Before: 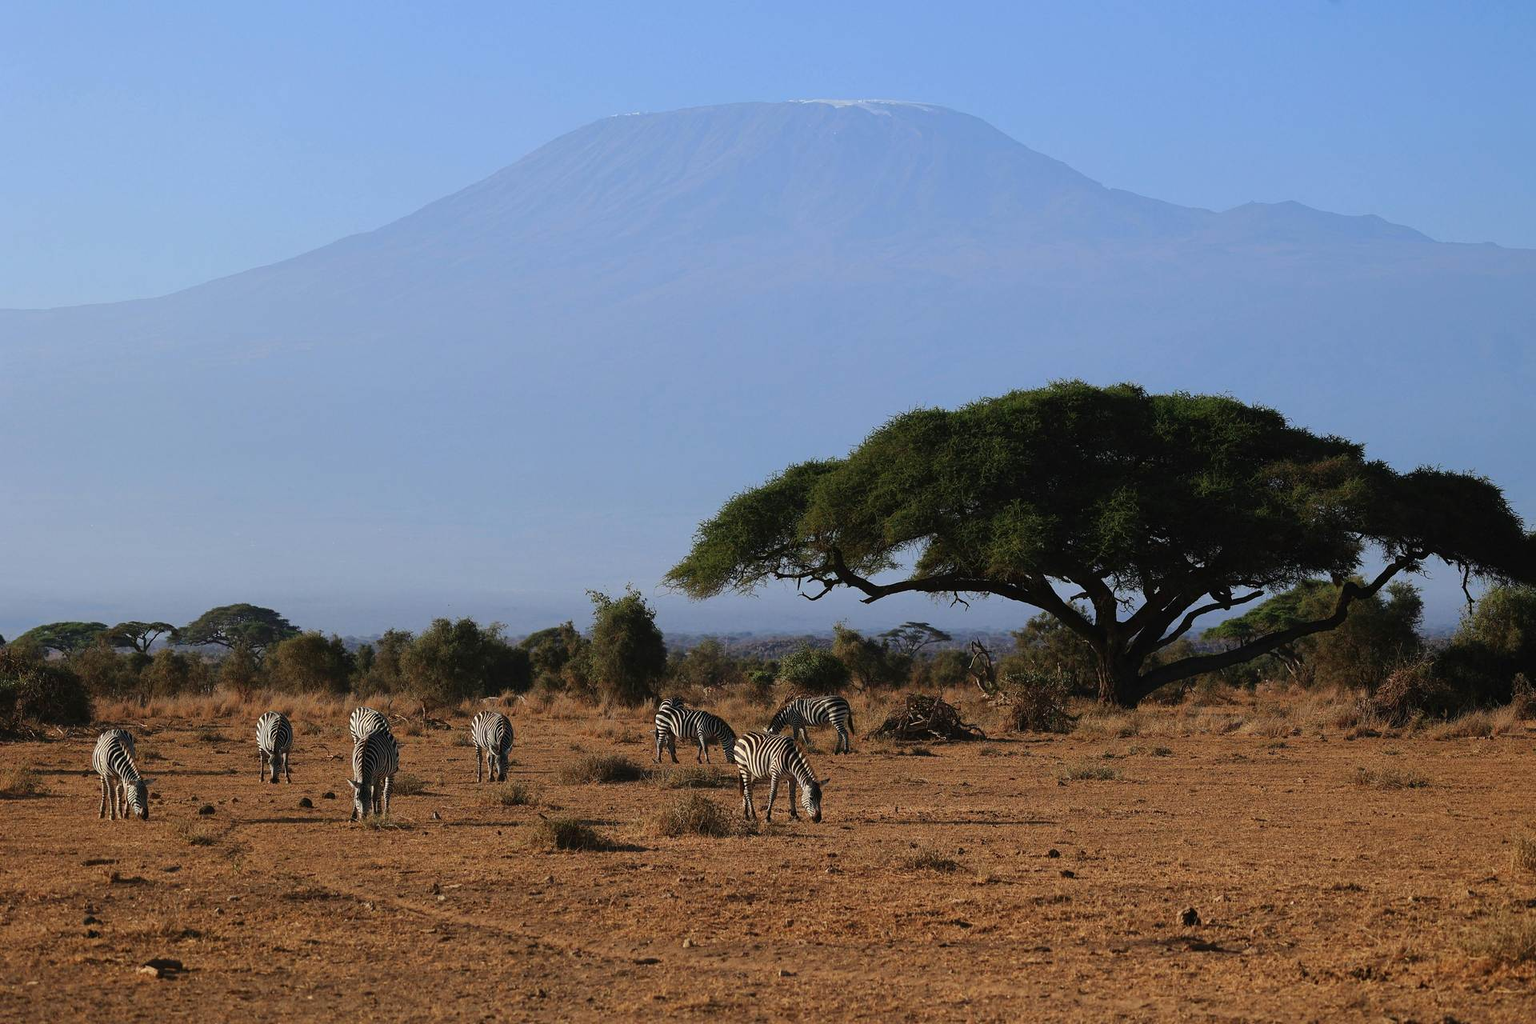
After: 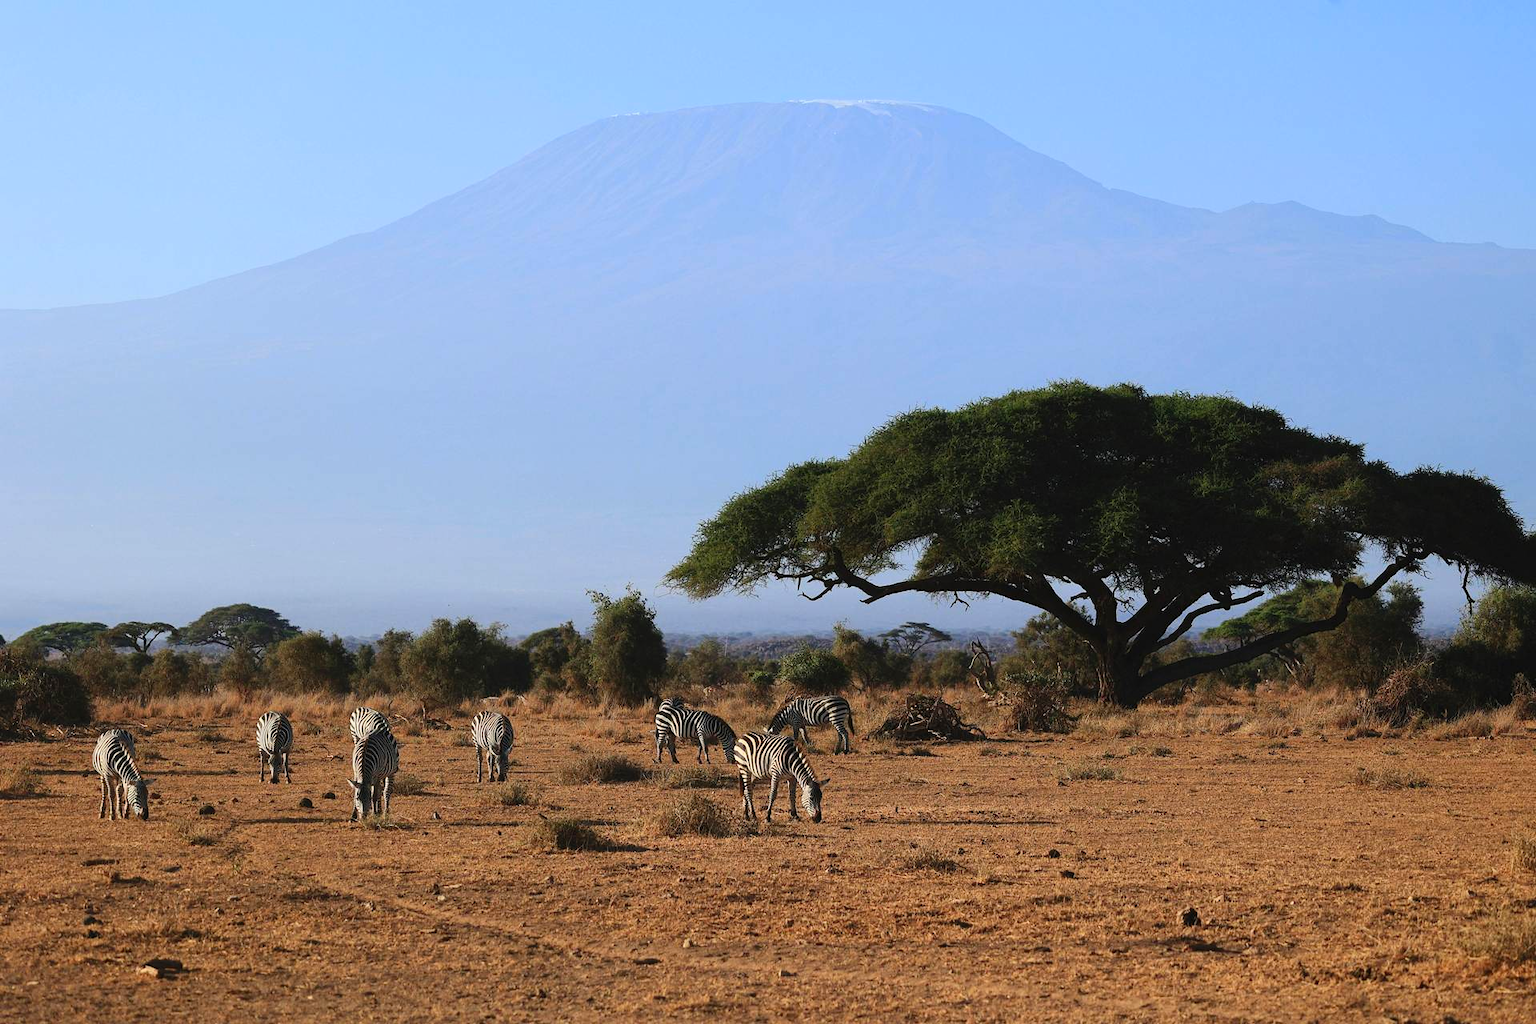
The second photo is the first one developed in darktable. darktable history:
contrast brightness saturation: contrast 0.198, brightness 0.155, saturation 0.147
